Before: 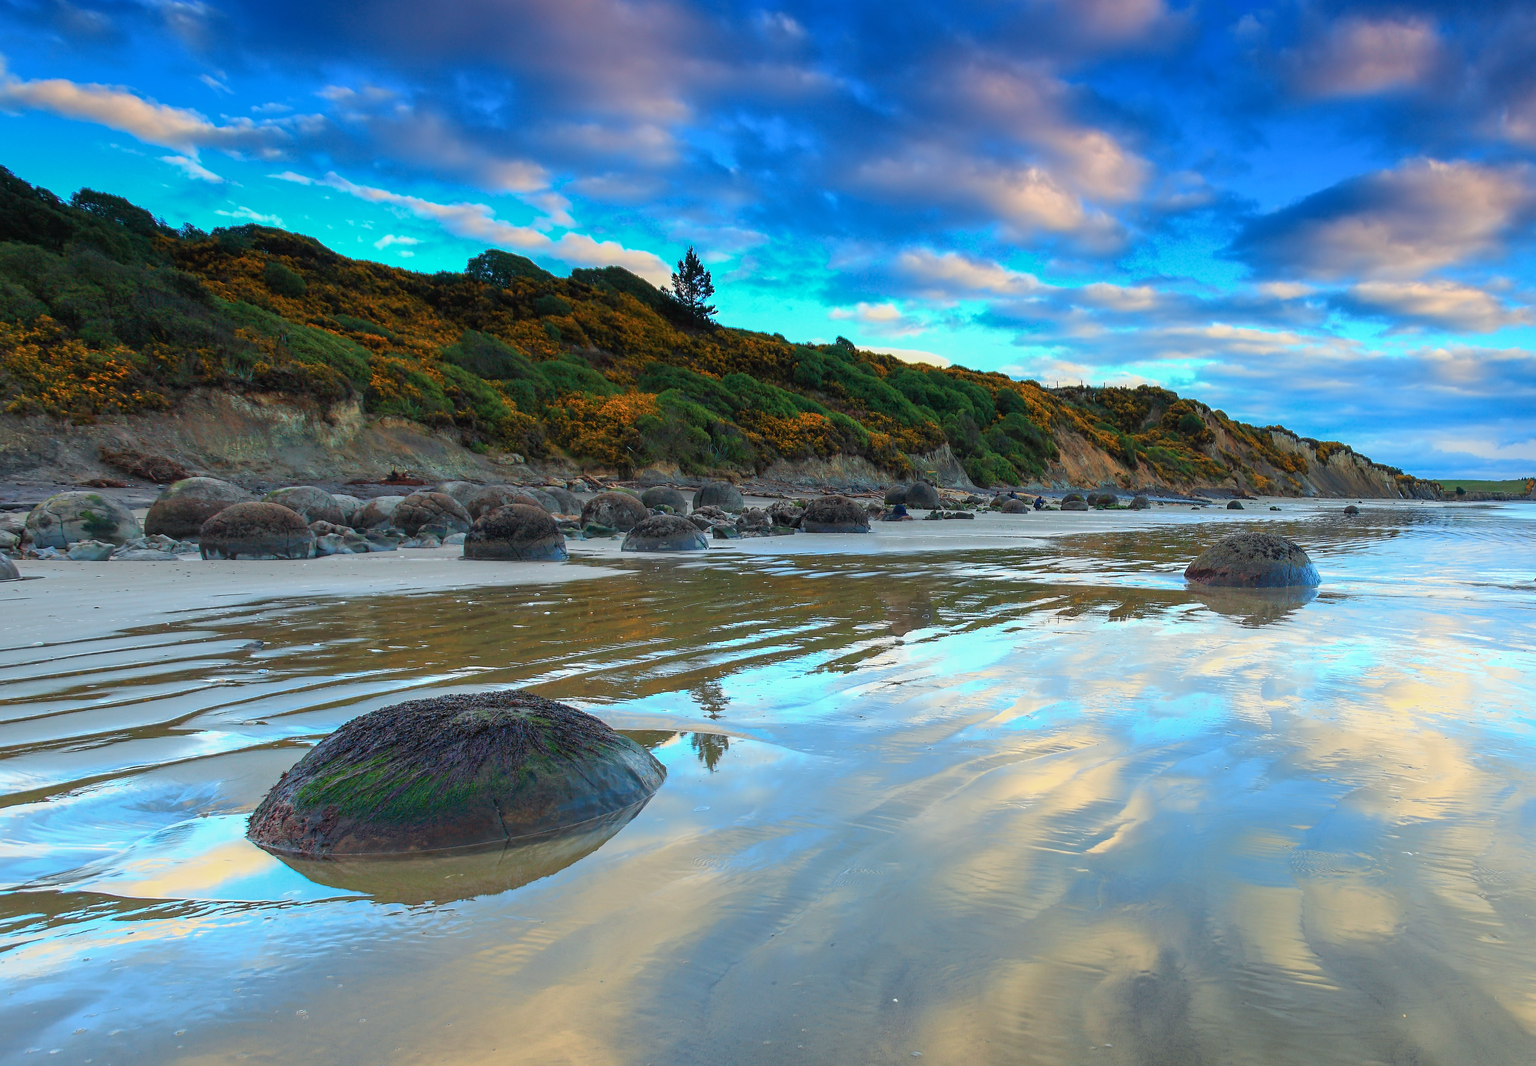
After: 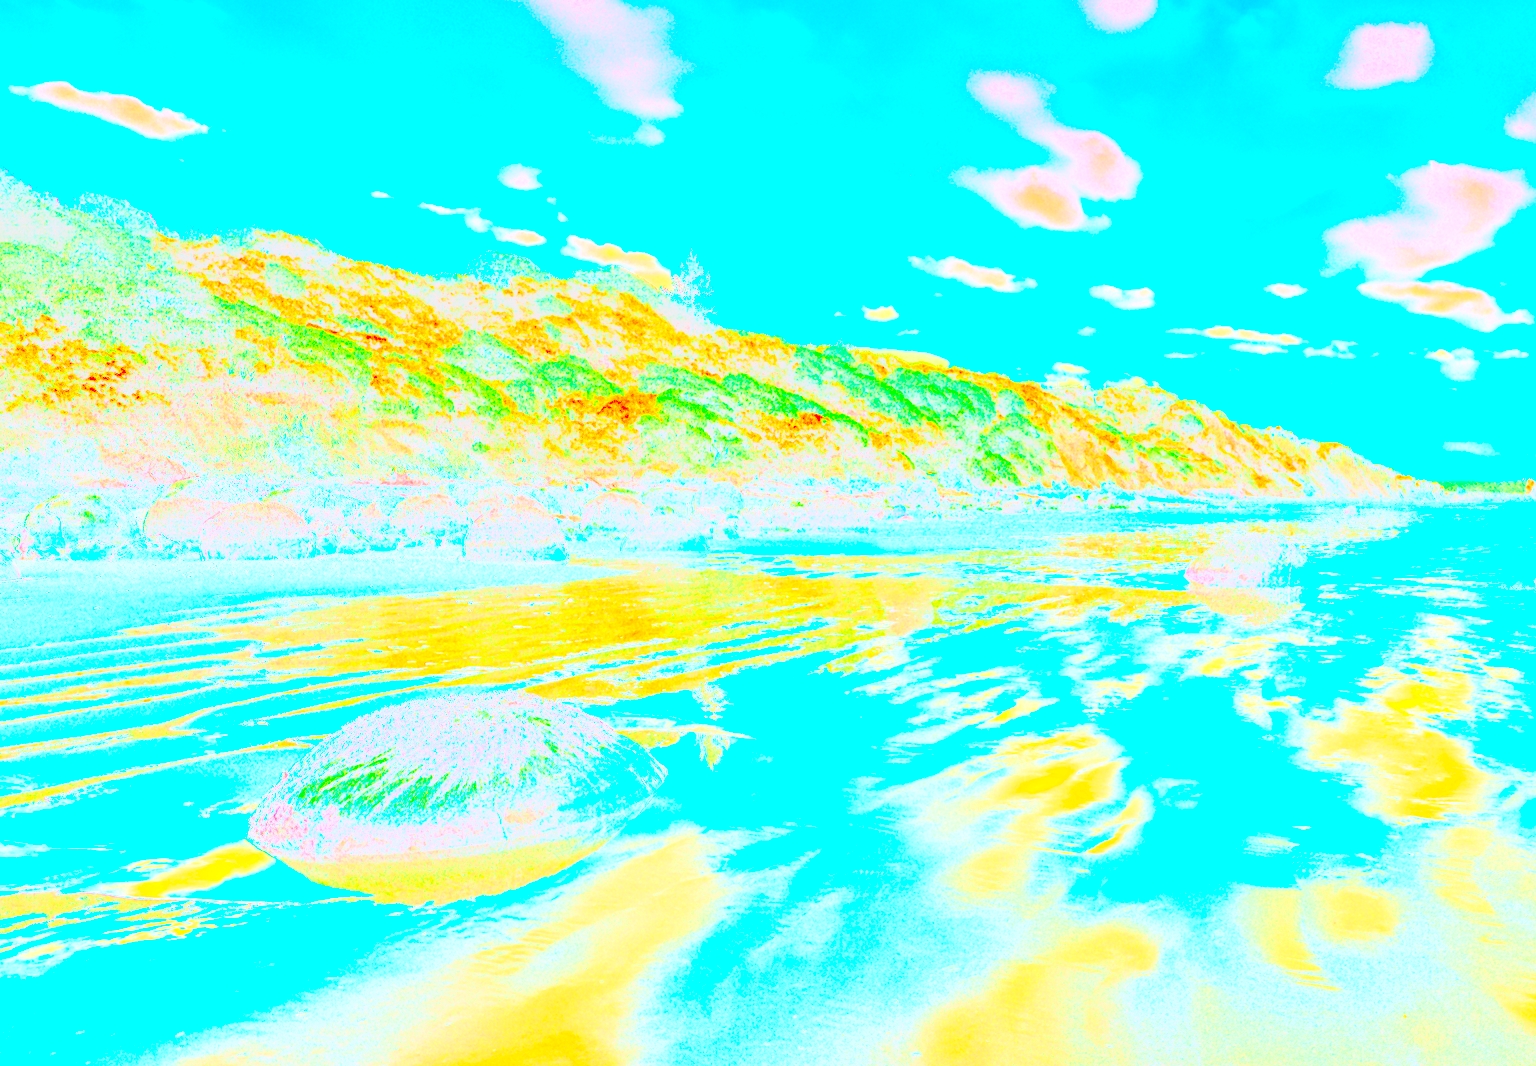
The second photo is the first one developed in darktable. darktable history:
levels: mode automatic, levels [0.721, 0.937, 0.997]
contrast brightness saturation: contrast -0.977, brightness -0.158, saturation 0.745
